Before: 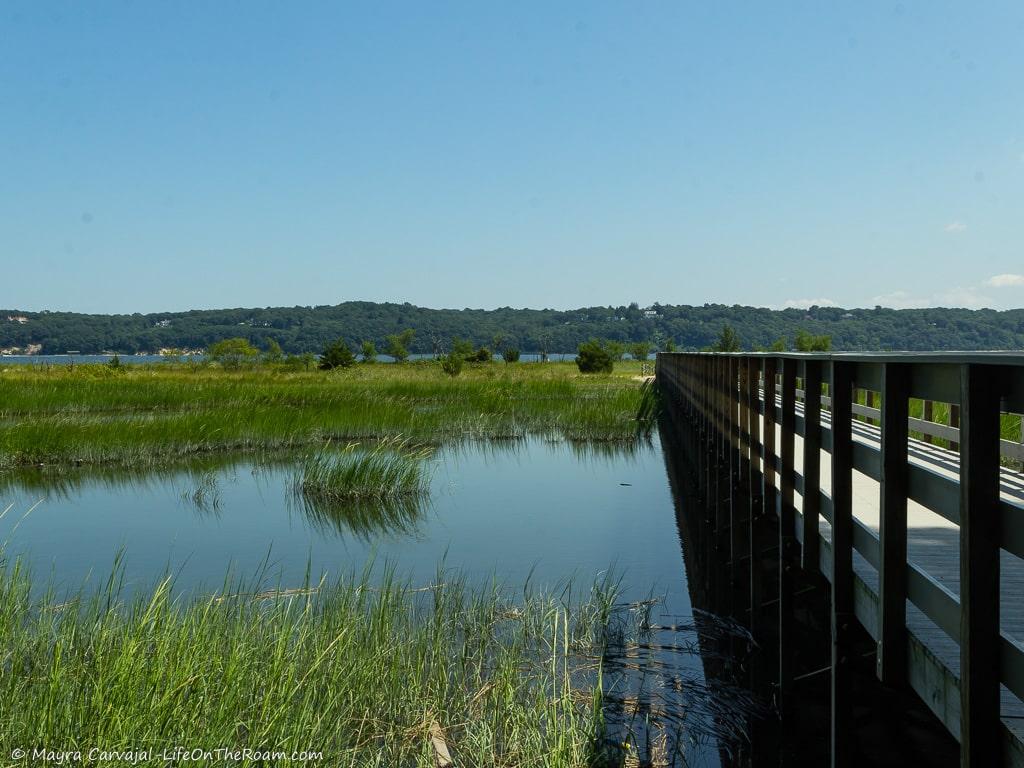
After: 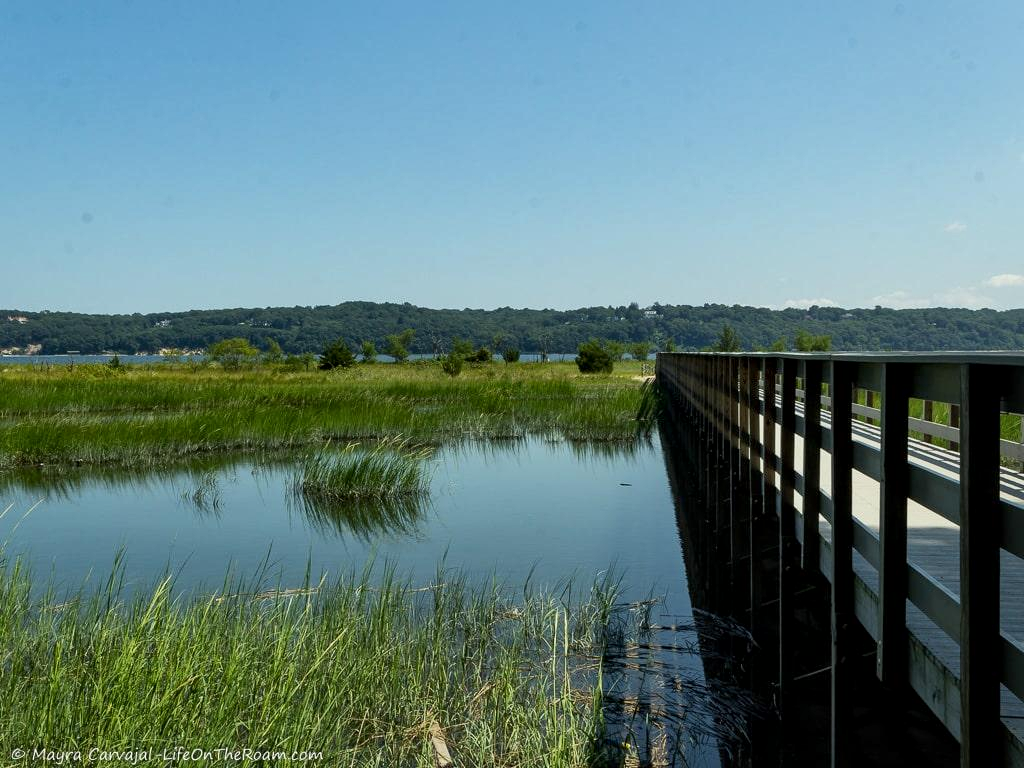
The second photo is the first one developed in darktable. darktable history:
local contrast: mode bilateral grid, contrast 20, coarseness 50, detail 141%, midtone range 0.2
